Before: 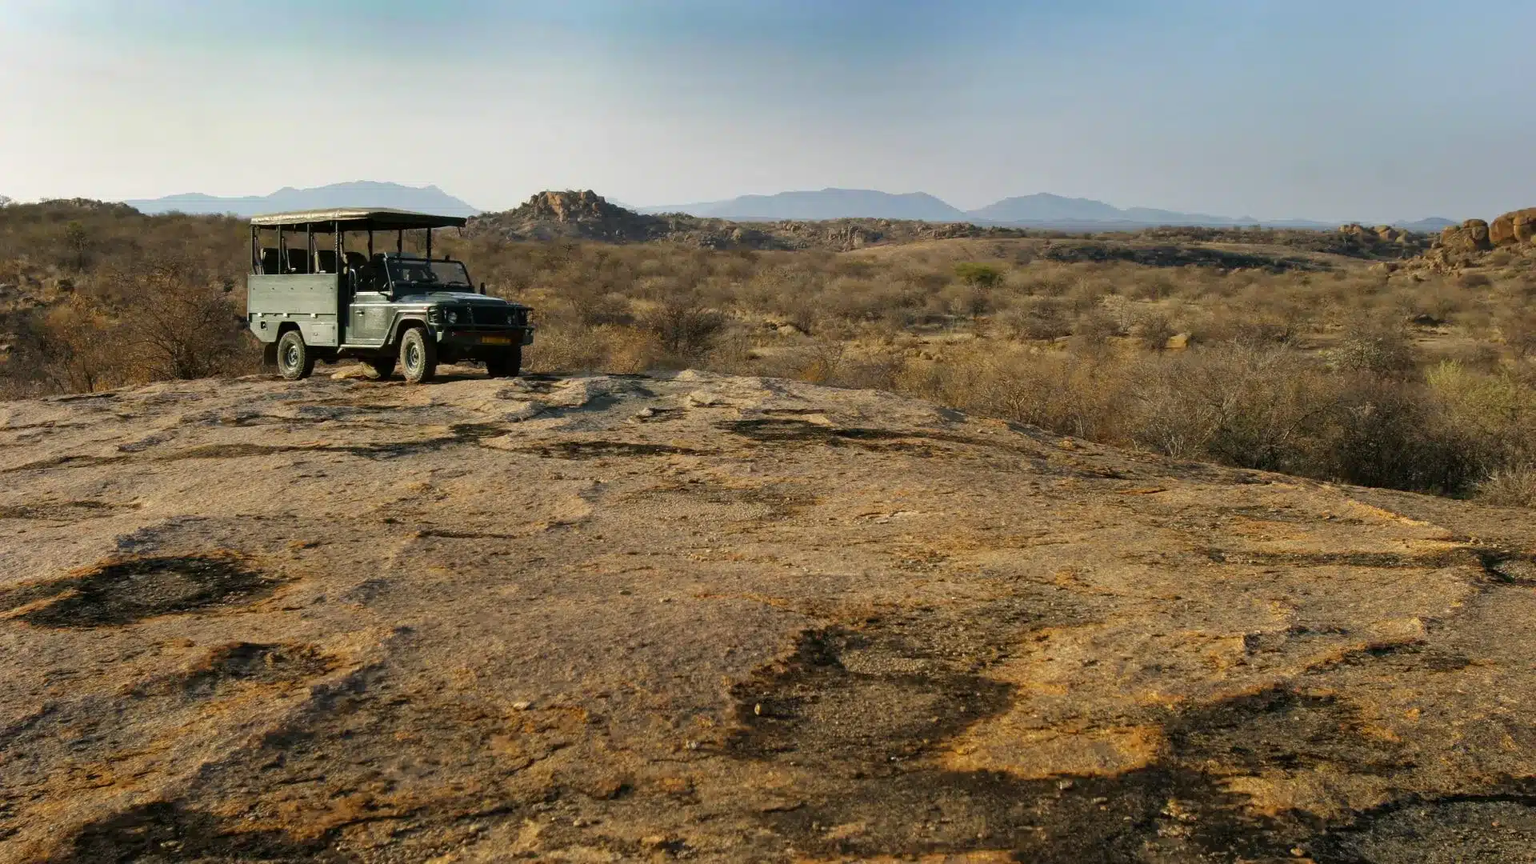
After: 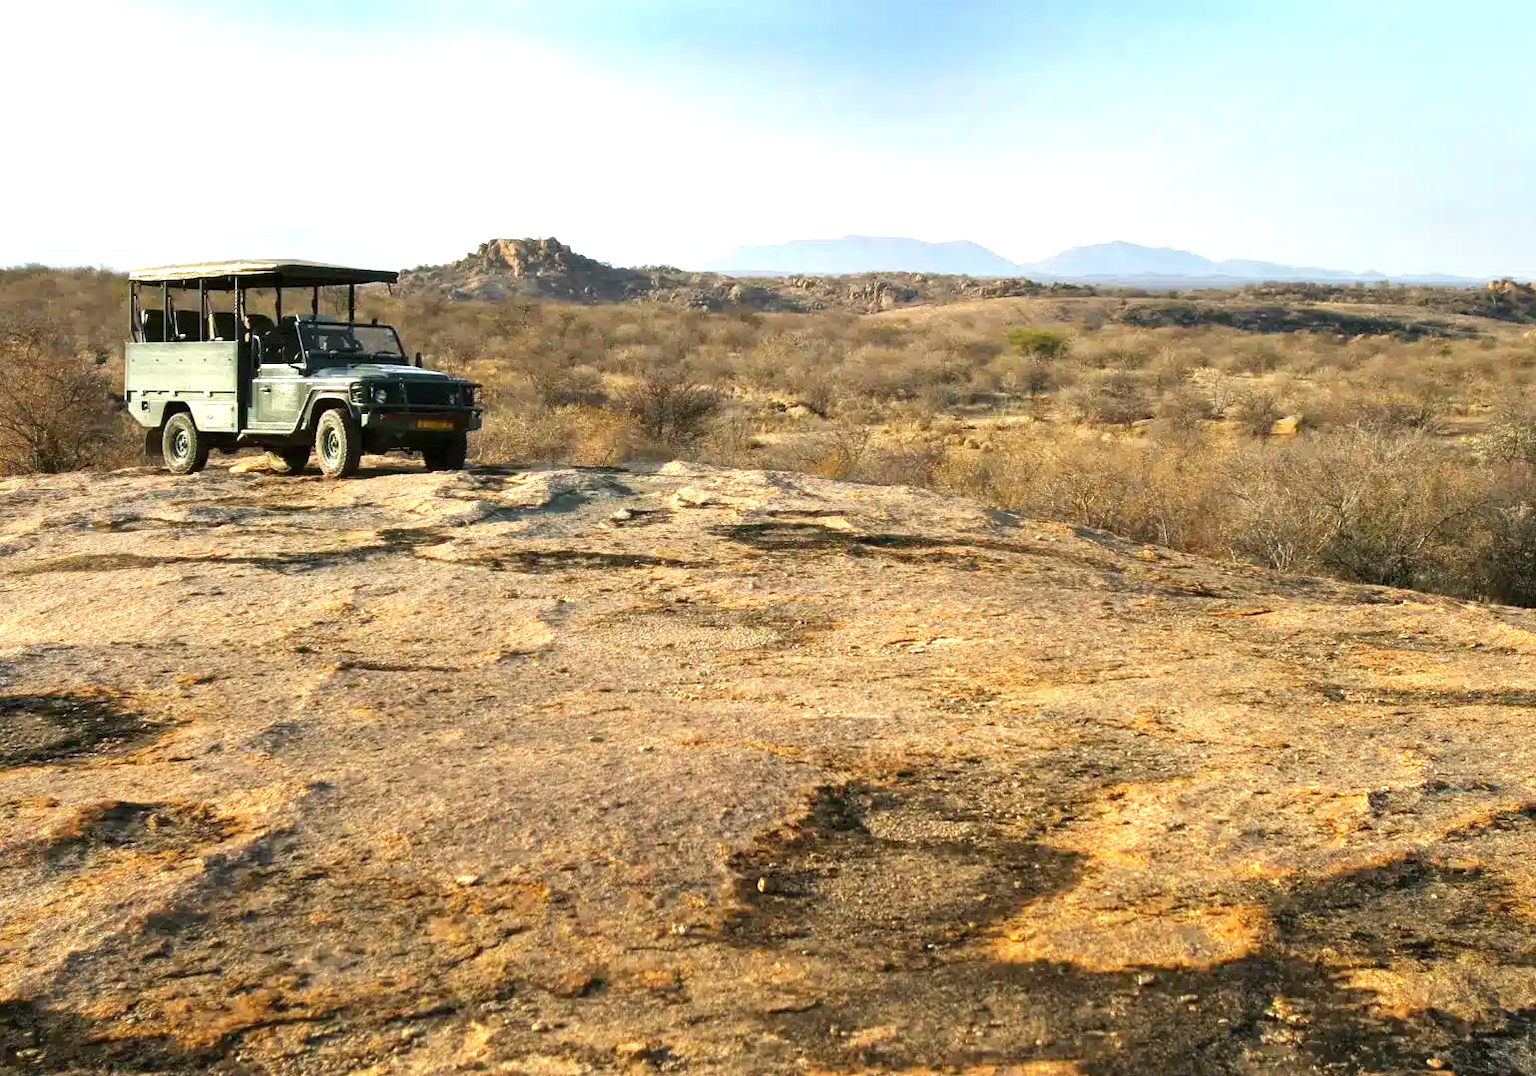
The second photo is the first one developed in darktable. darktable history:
exposure: exposure 1.223 EV, compensate highlight preservation false
crop and rotate: left 9.597%, right 10.195%
